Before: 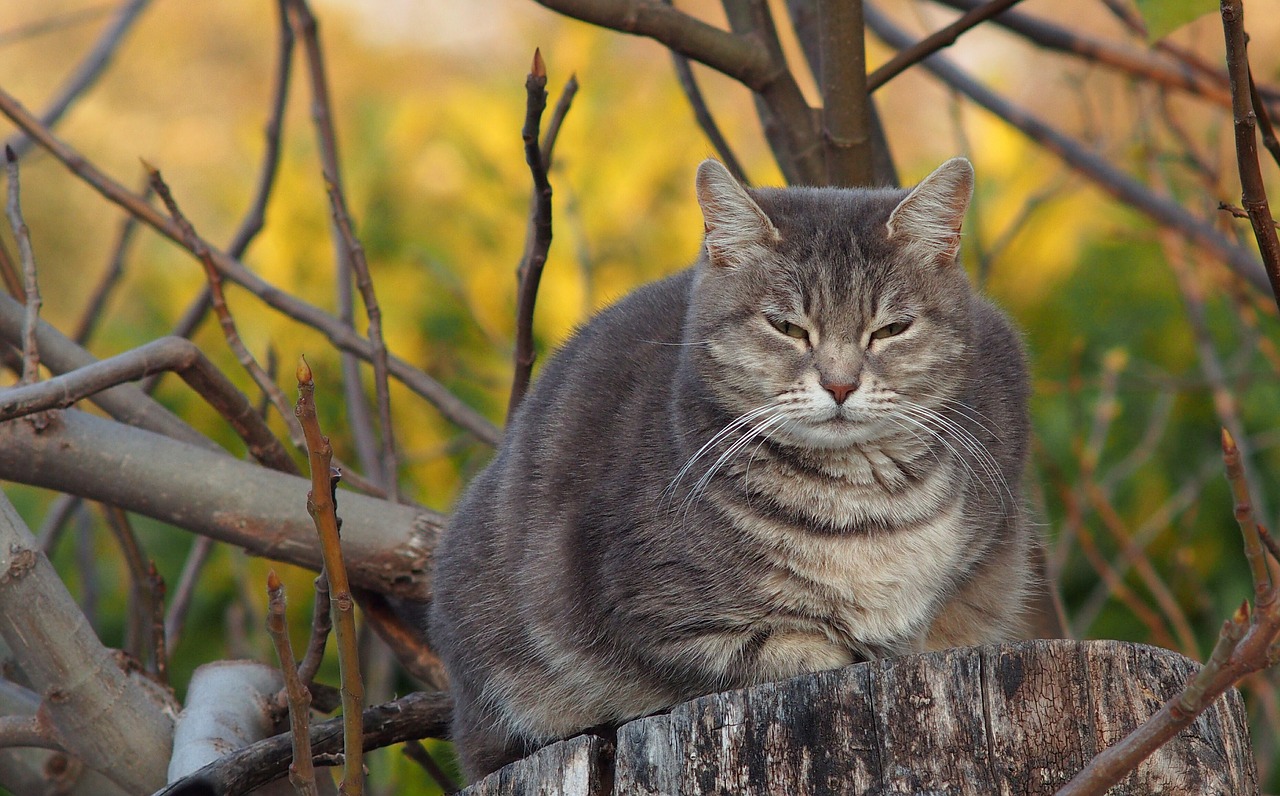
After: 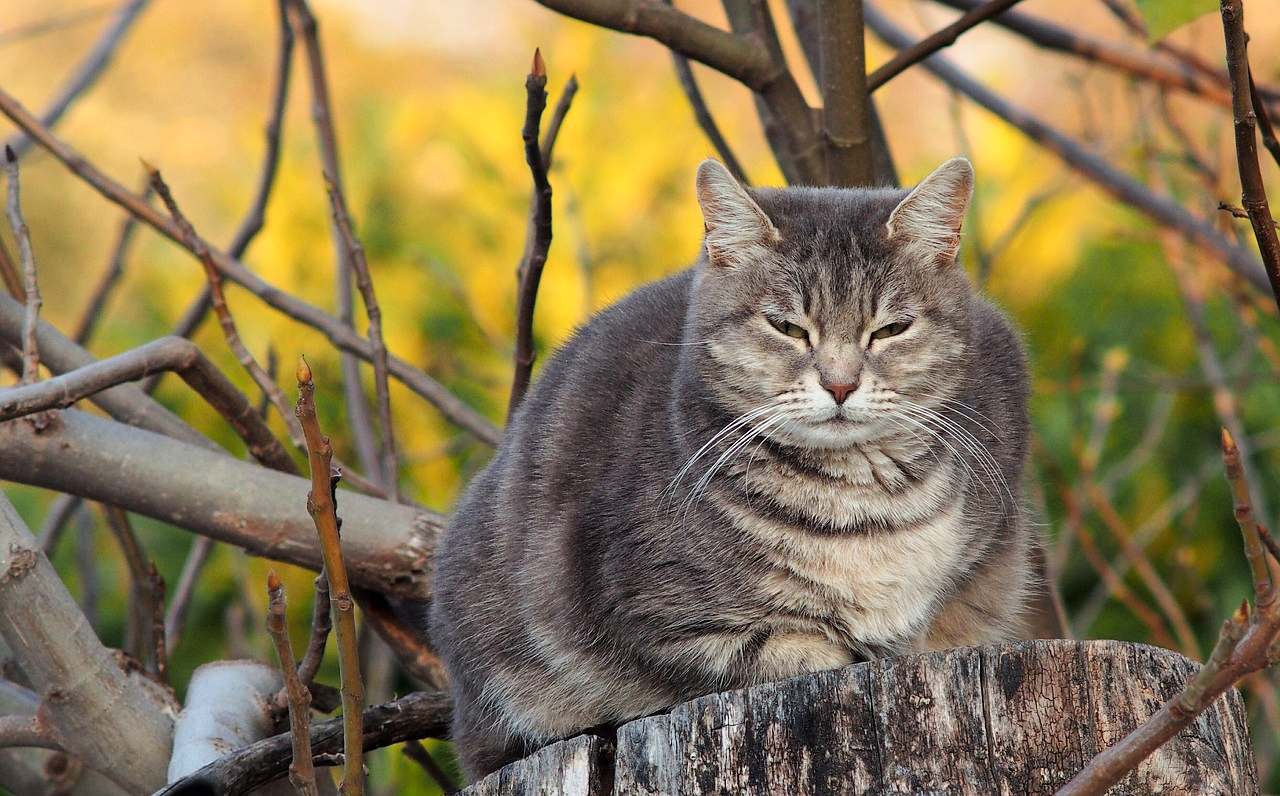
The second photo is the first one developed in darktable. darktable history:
tone curve: curves: ch0 [(0, 0) (0.004, 0.001) (0.133, 0.112) (0.325, 0.362) (0.832, 0.893) (1, 1)], color space Lab, linked channels, preserve colors none
local contrast: mode bilateral grid, contrast 100, coarseness 100, detail 108%, midtone range 0.2
